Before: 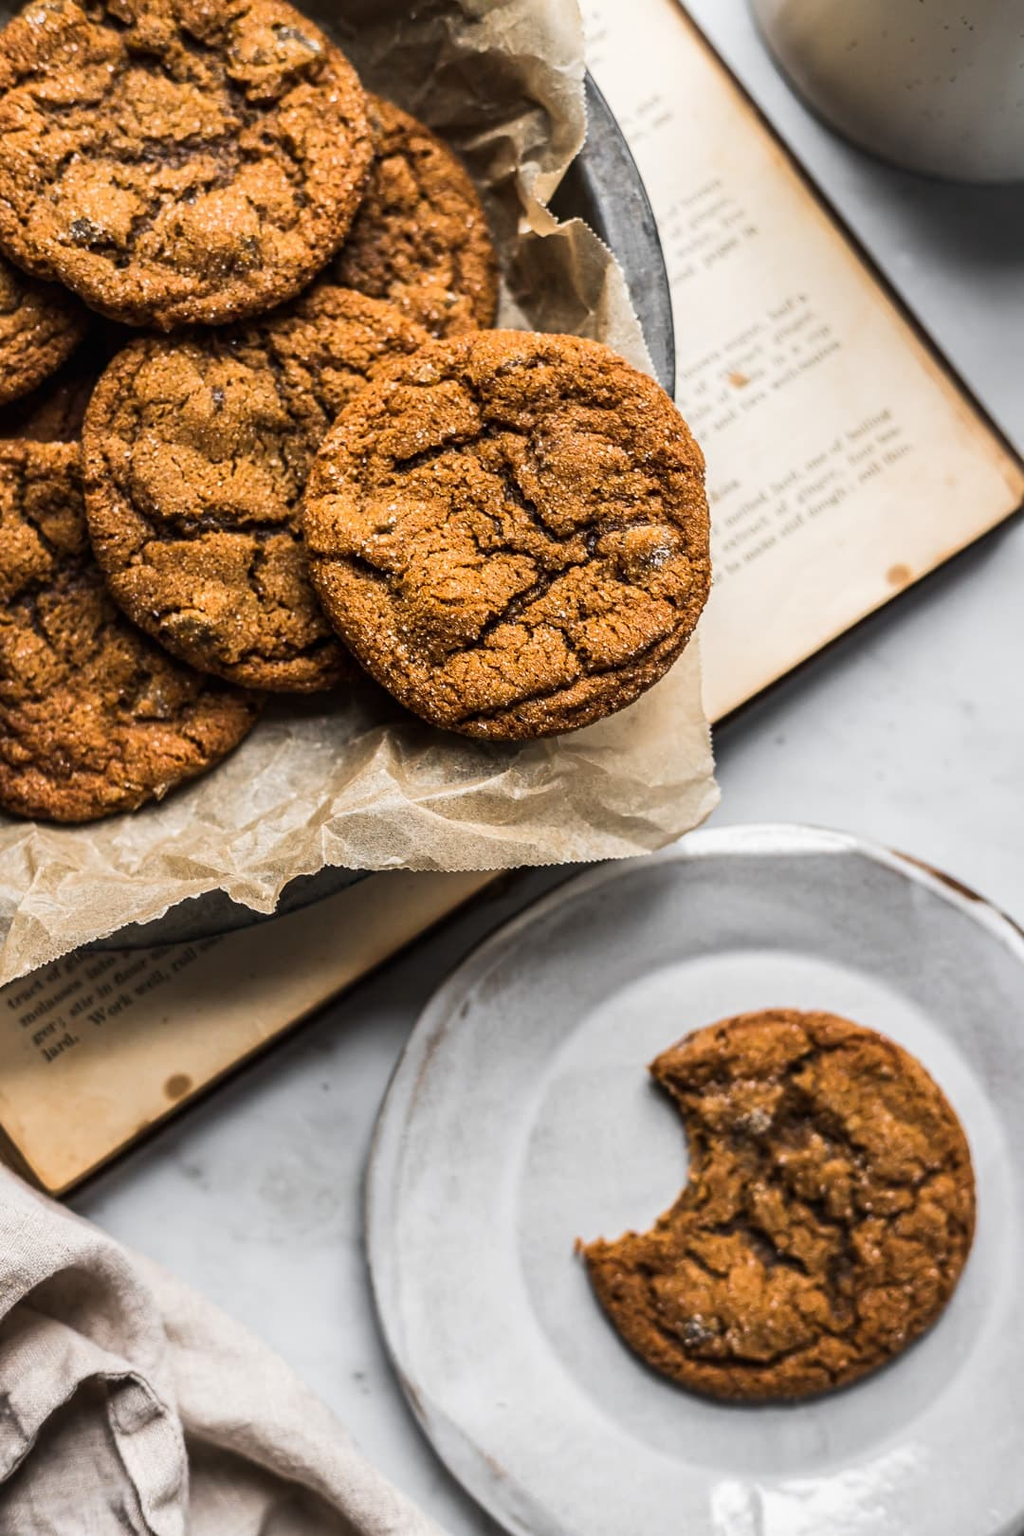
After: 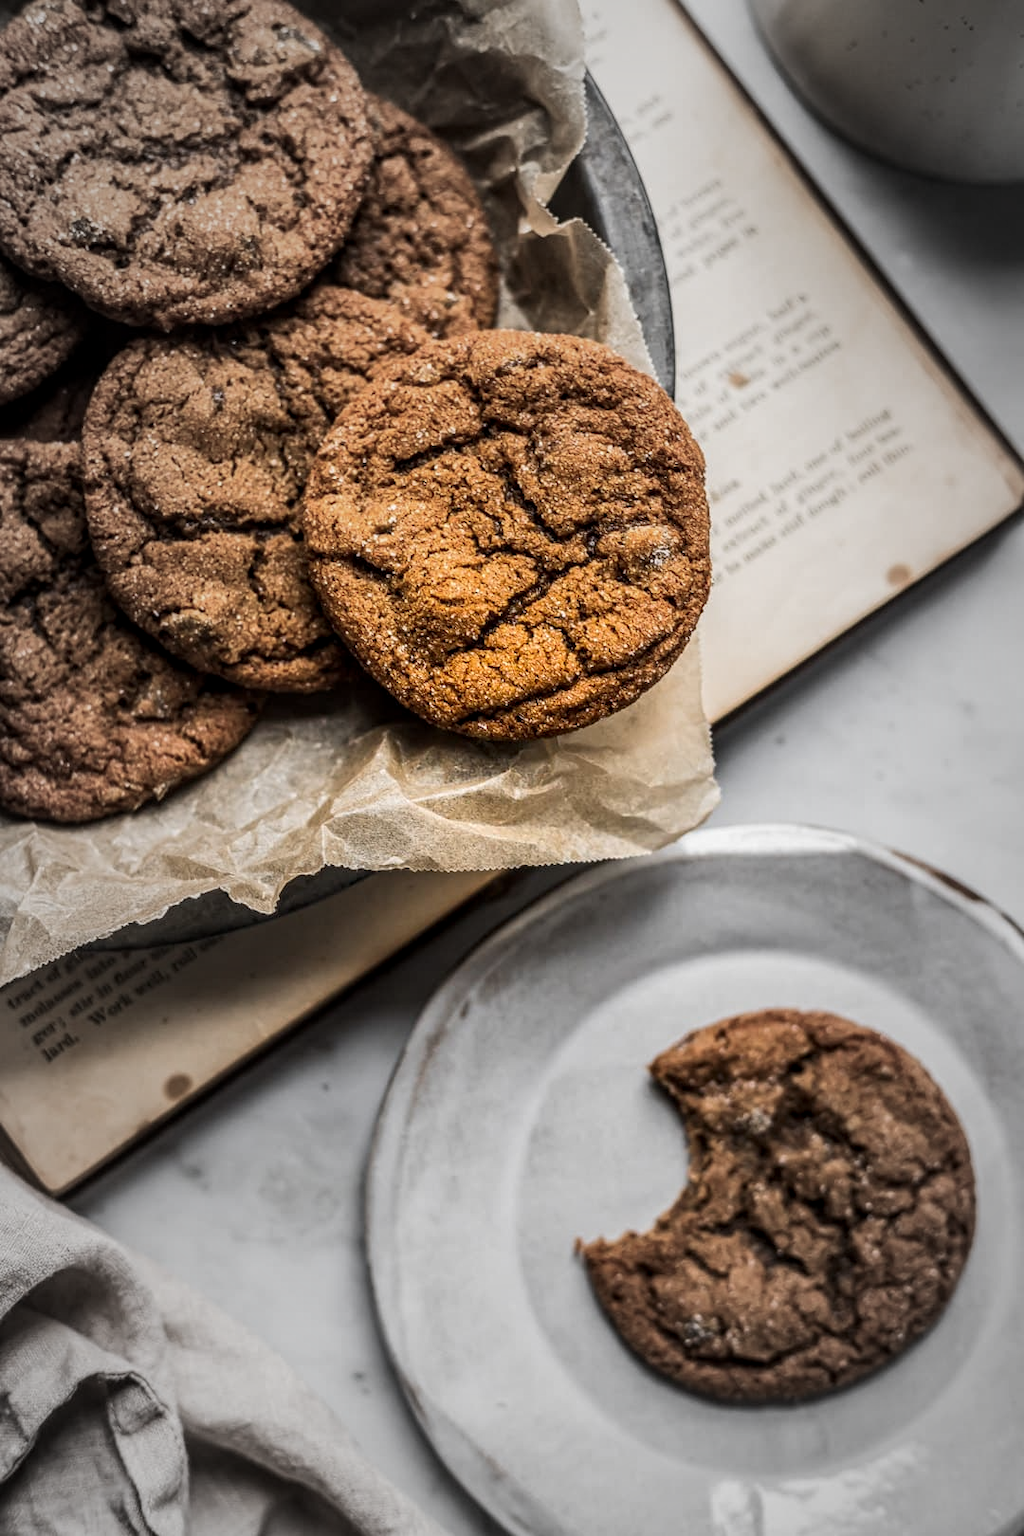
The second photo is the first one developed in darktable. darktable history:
vignetting: fall-off start 16%, fall-off radius 101.09%, brightness -0.439, saturation -0.69, width/height ratio 0.72
local contrast: on, module defaults
